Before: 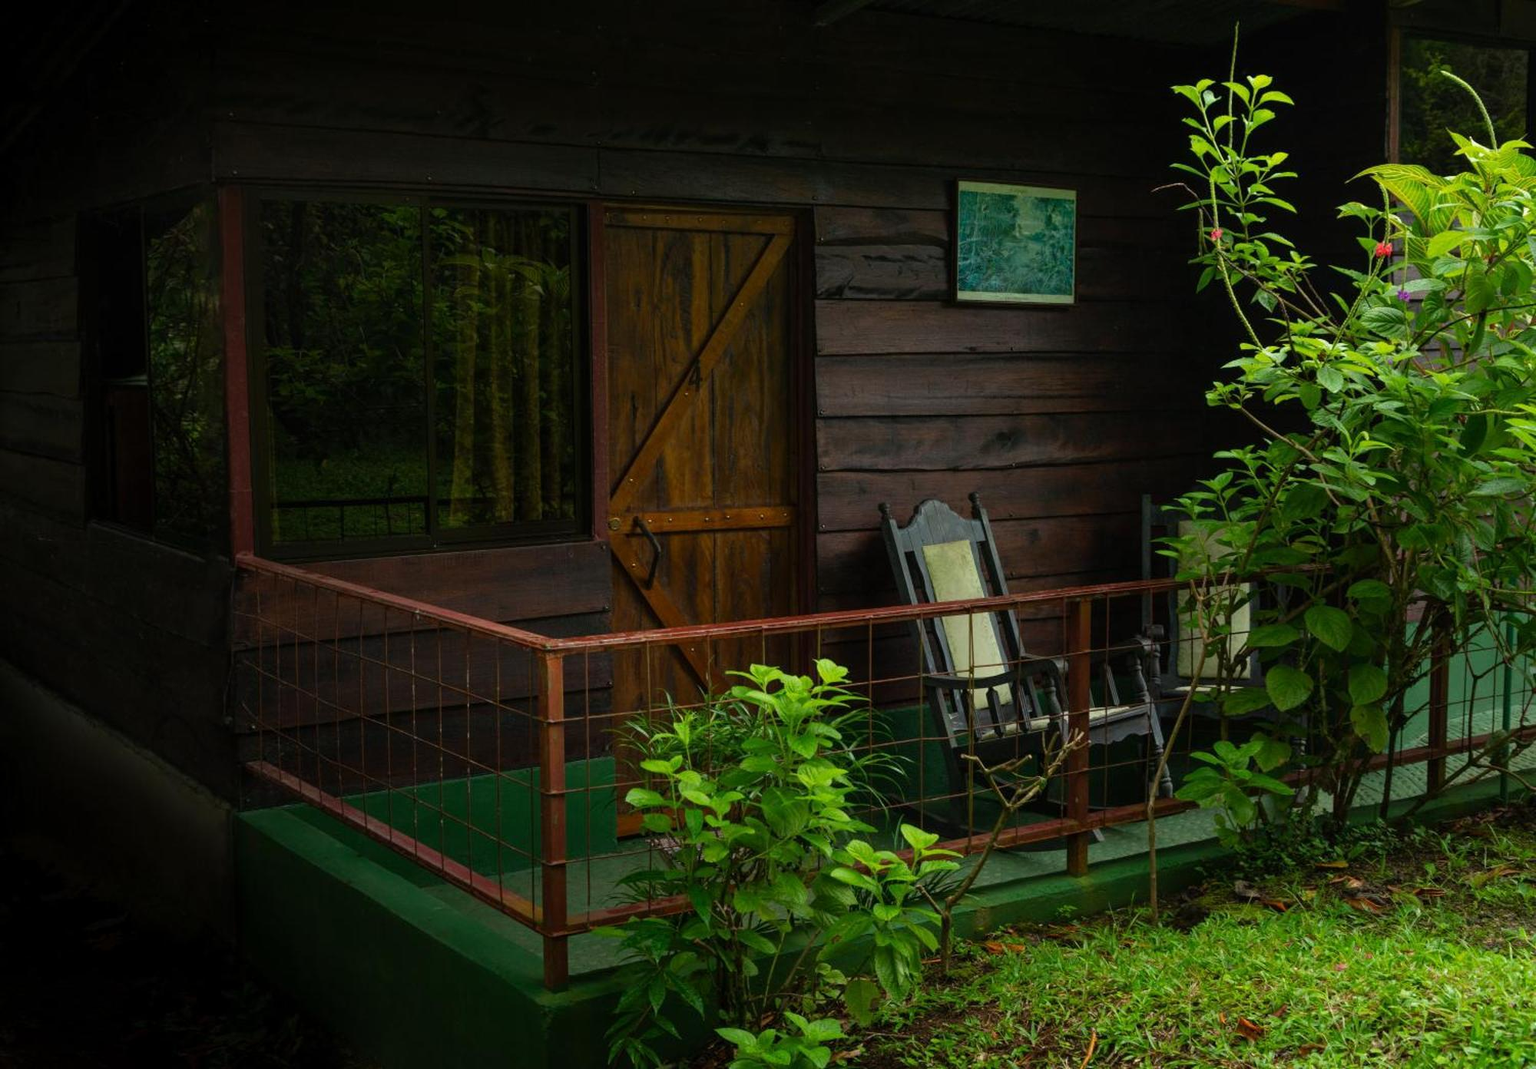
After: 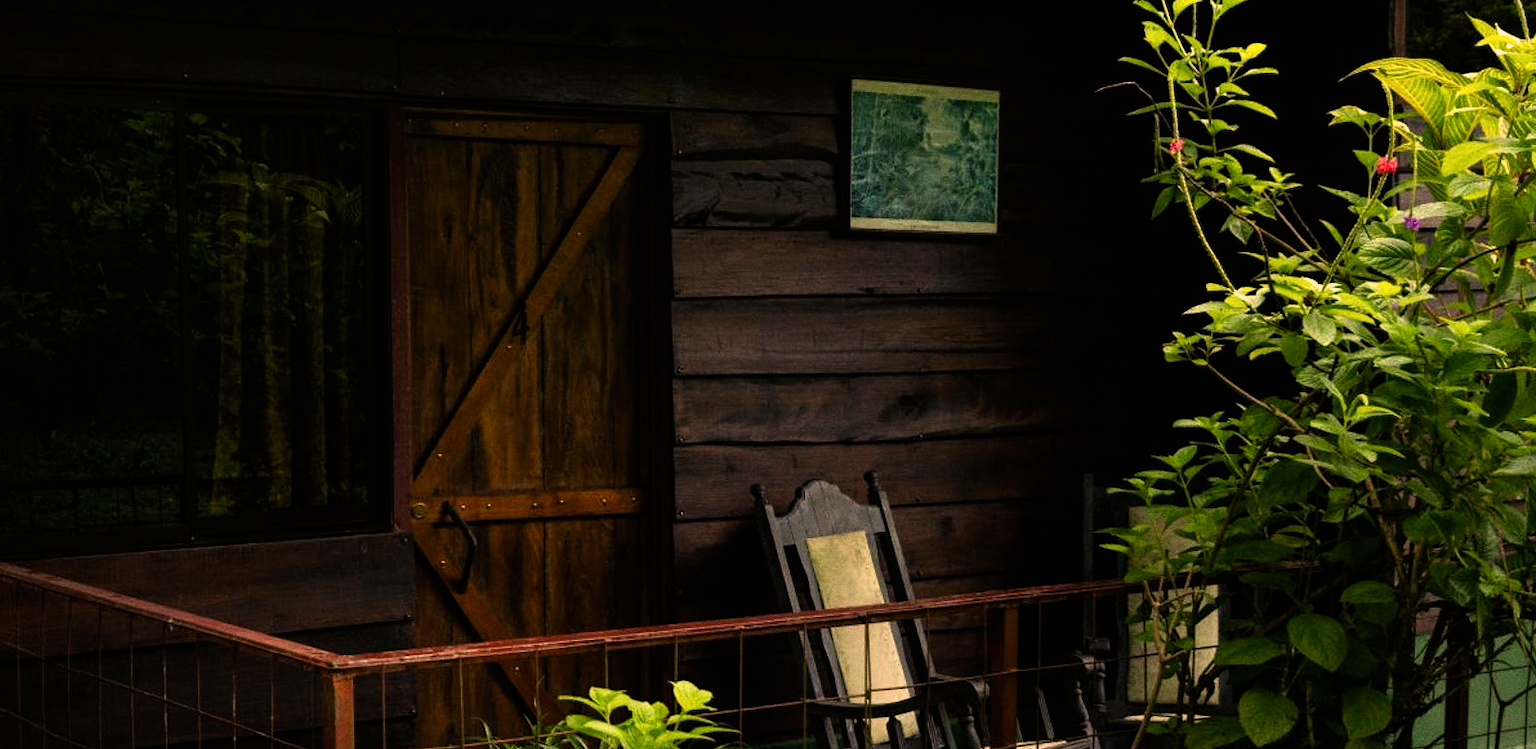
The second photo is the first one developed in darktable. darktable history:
color correction: highlights a* 21.16, highlights b* 19.61
grain: coarseness 0.09 ISO
crop: left 18.38%, top 11.092%, right 2.134%, bottom 33.217%
filmic rgb: white relative exposure 2.2 EV, hardness 6.97
